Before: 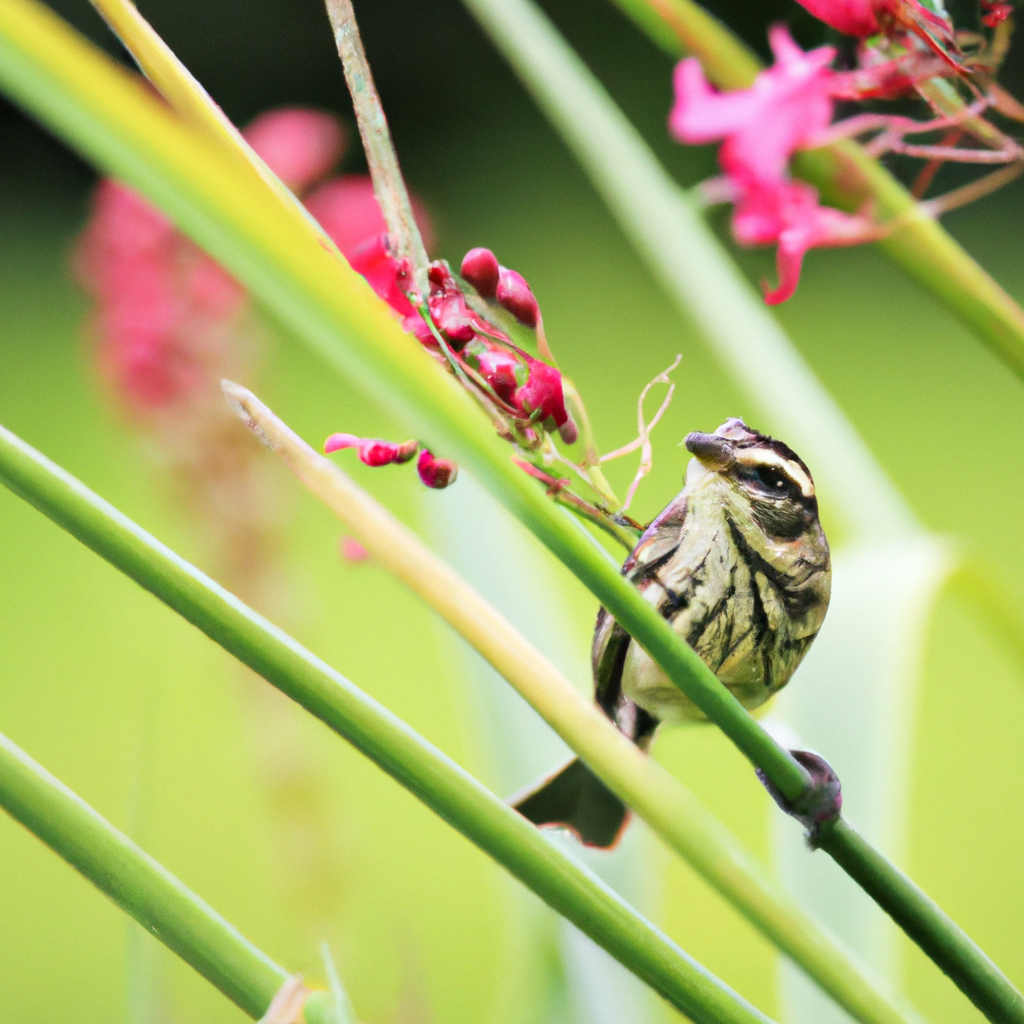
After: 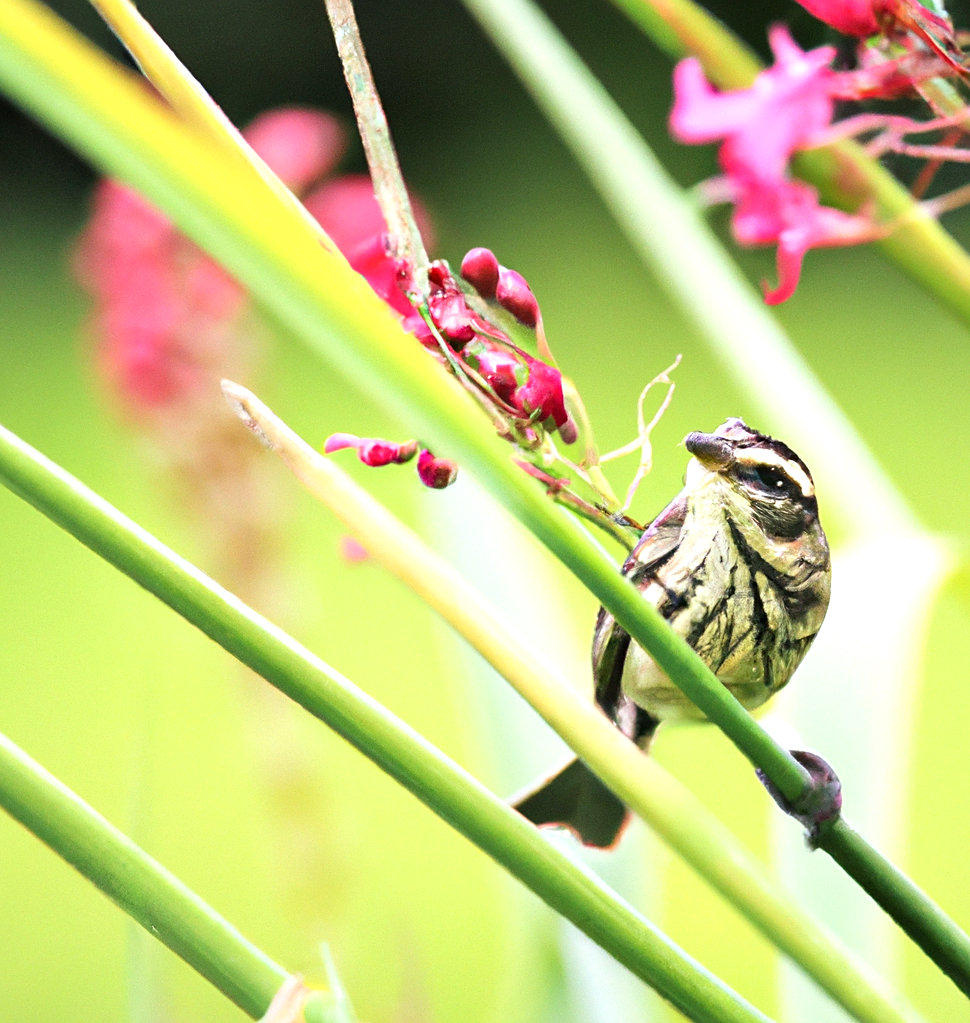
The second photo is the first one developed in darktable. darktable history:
exposure: black level correction 0, exposure 0.396 EV, compensate highlight preservation false
shadows and highlights: shadows 11.43, white point adjustment 1.27, highlights -1.54, soften with gaussian
sharpen: amount 0.499
crop and rotate: left 0%, right 5.258%
